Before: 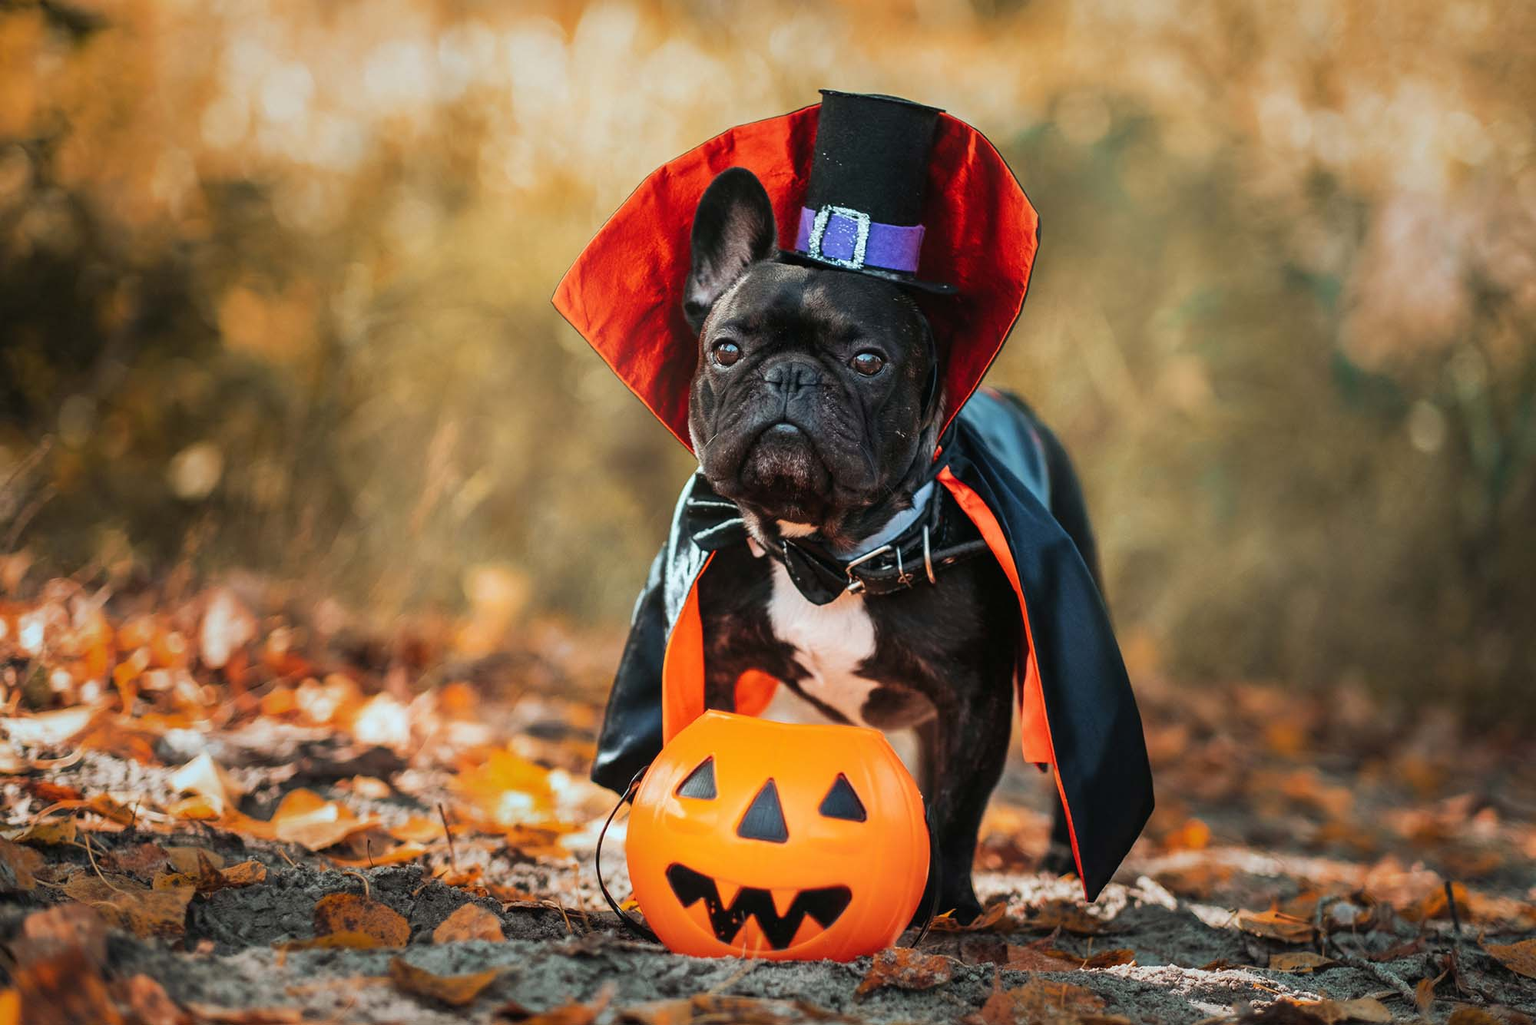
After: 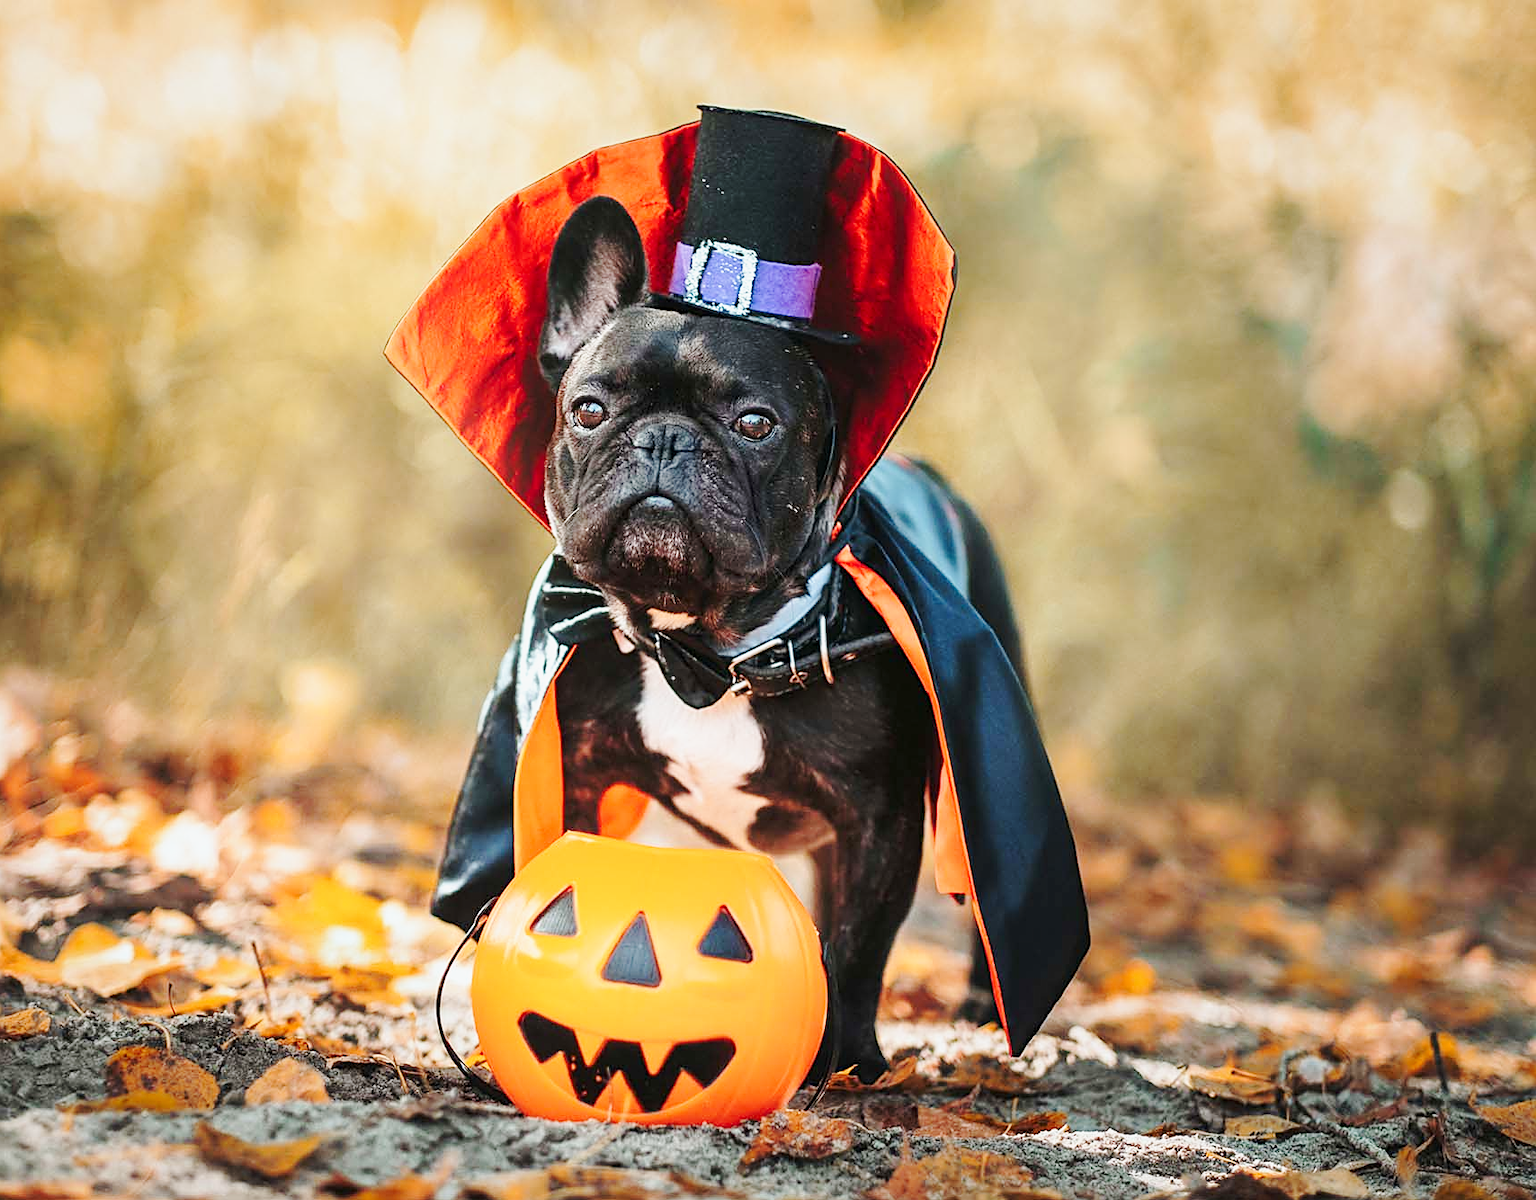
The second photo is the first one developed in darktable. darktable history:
sharpen: on, module defaults
crop and rotate: left 14.557%
base curve: curves: ch0 [(0, 0) (0.025, 0.046) (0.112, 0.277) (0.467, 0.74) (0.814, 0.929) (1, 0.942)], preserve colors none
